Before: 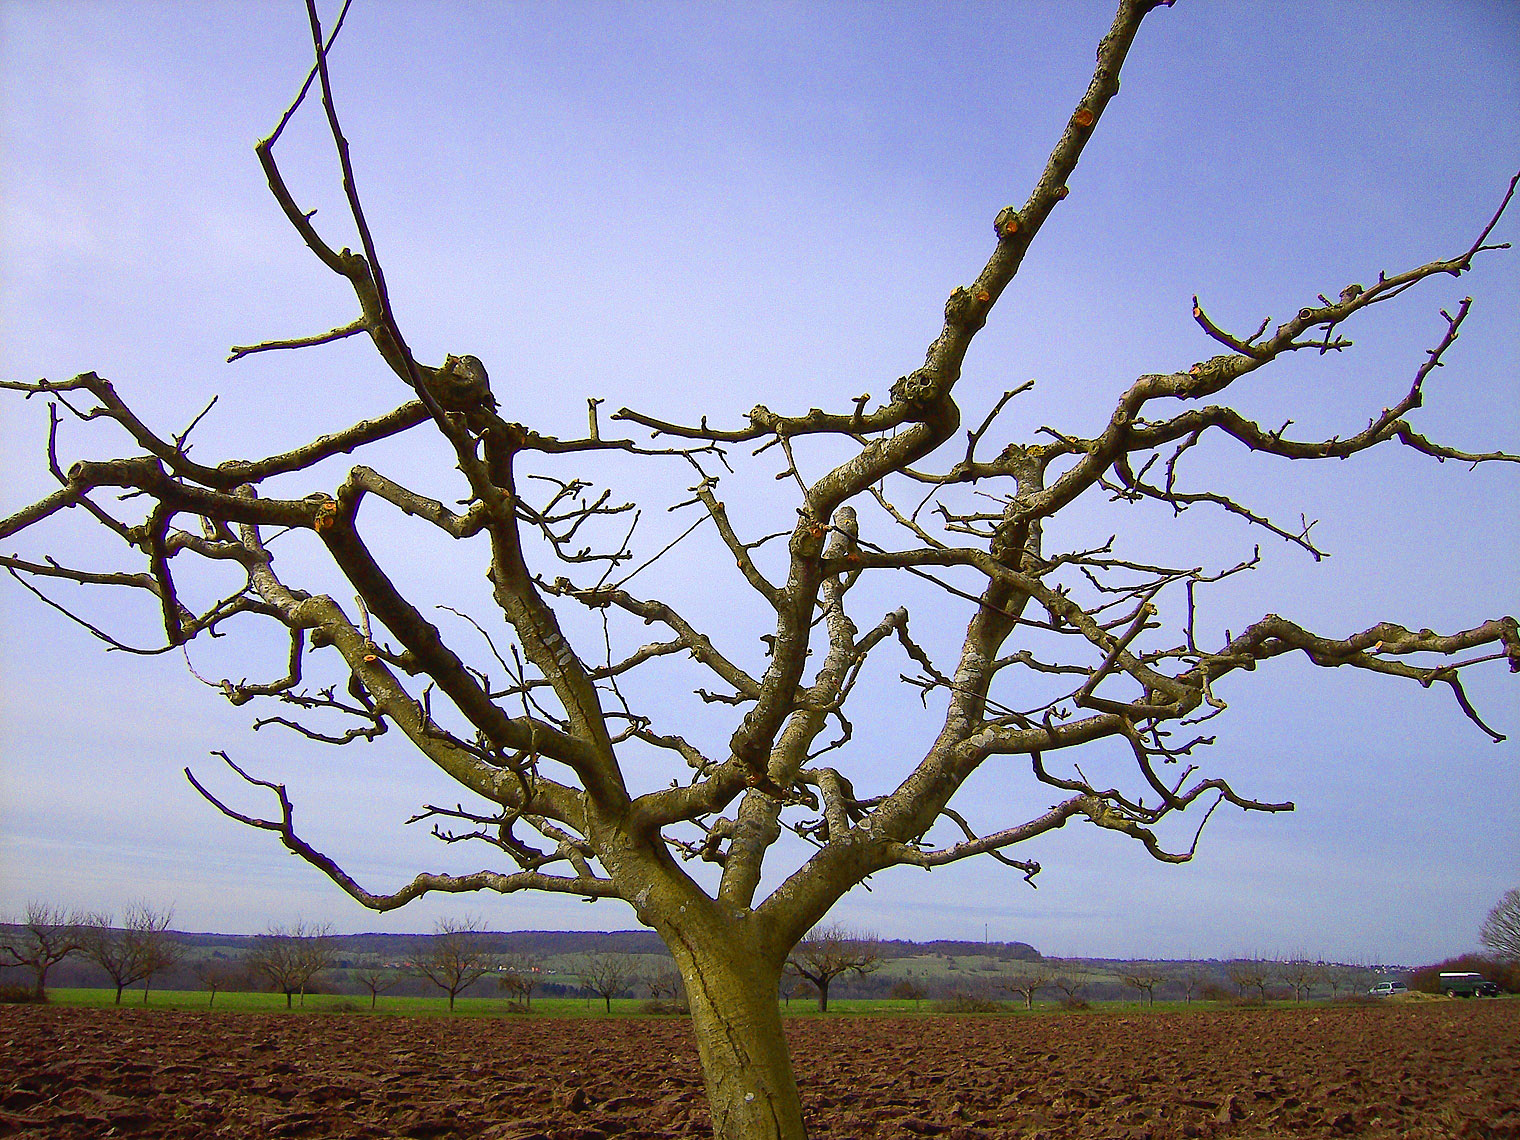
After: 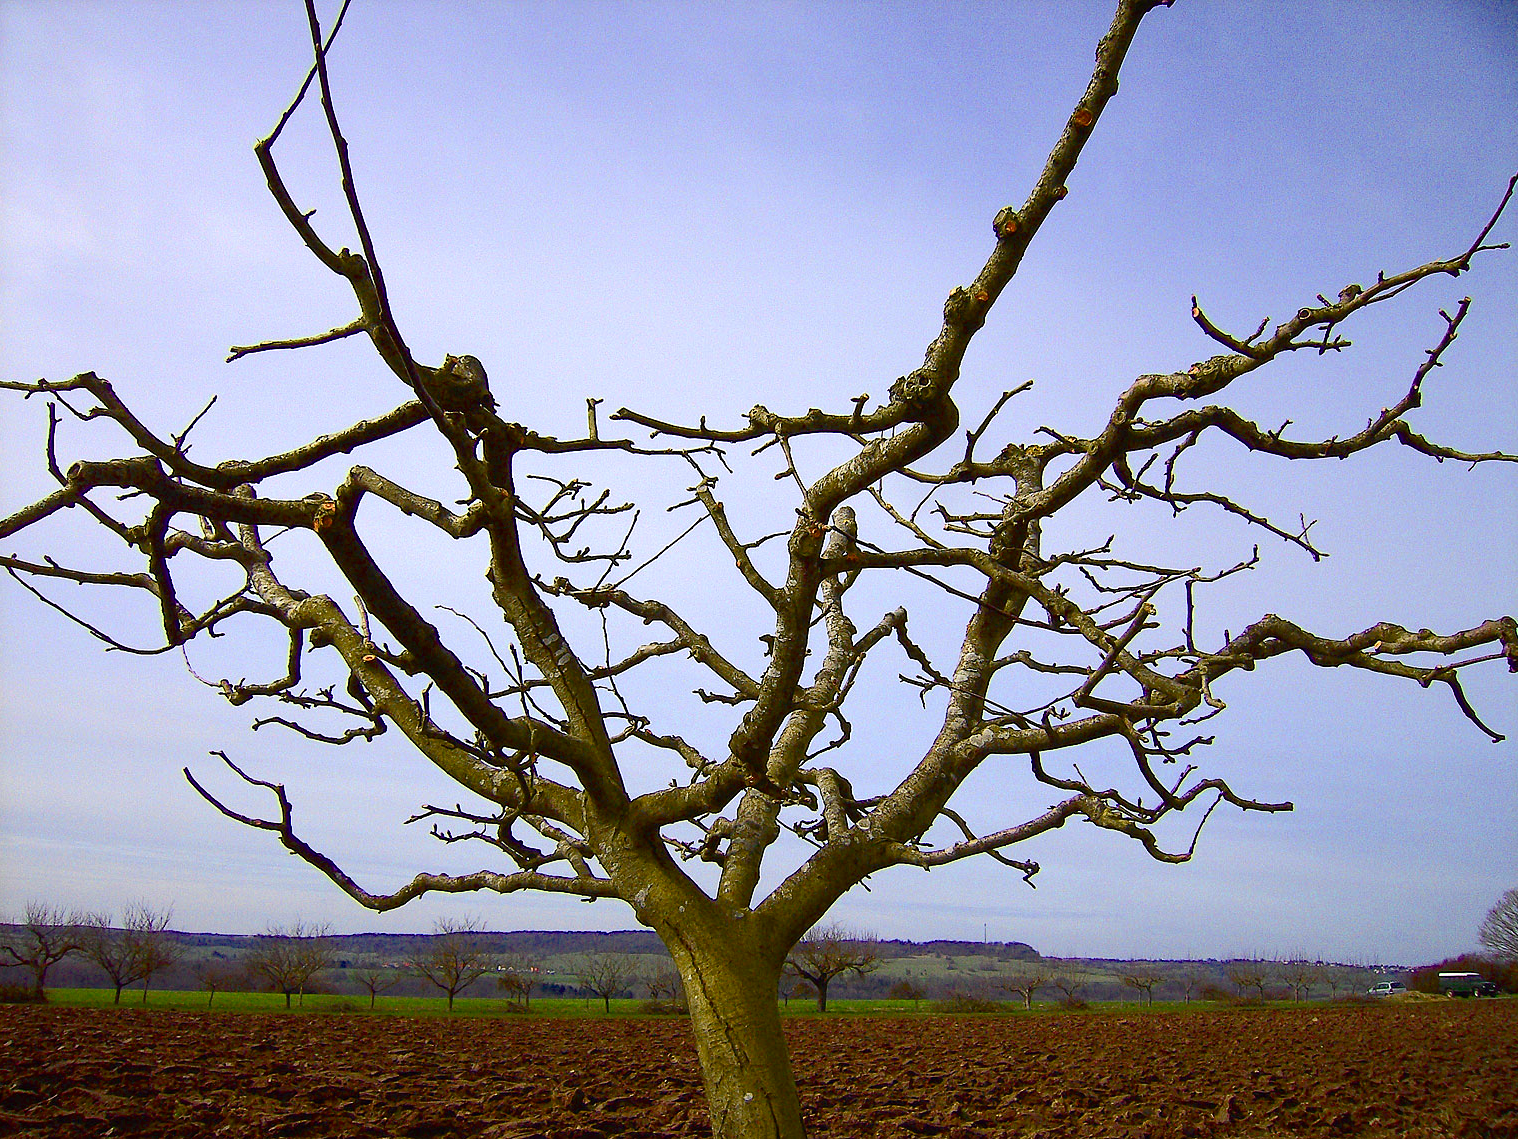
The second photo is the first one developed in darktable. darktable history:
color balance rgb: perceptual saturation grading › global saturation 0.409%, perceptual saturation grading › highlights -14.843%, perceptual saturation grading › shadows 24.197%, perceptual brilliance grading › highlights 4.311%, perceptual brilliance grading › shadows -9.221%, global vibrance 7.147%, saturation formula JzAzBz (2021)
crop and rotate: left 0.098%, bottom 0.002%
tone equalizer: on, module defaults
